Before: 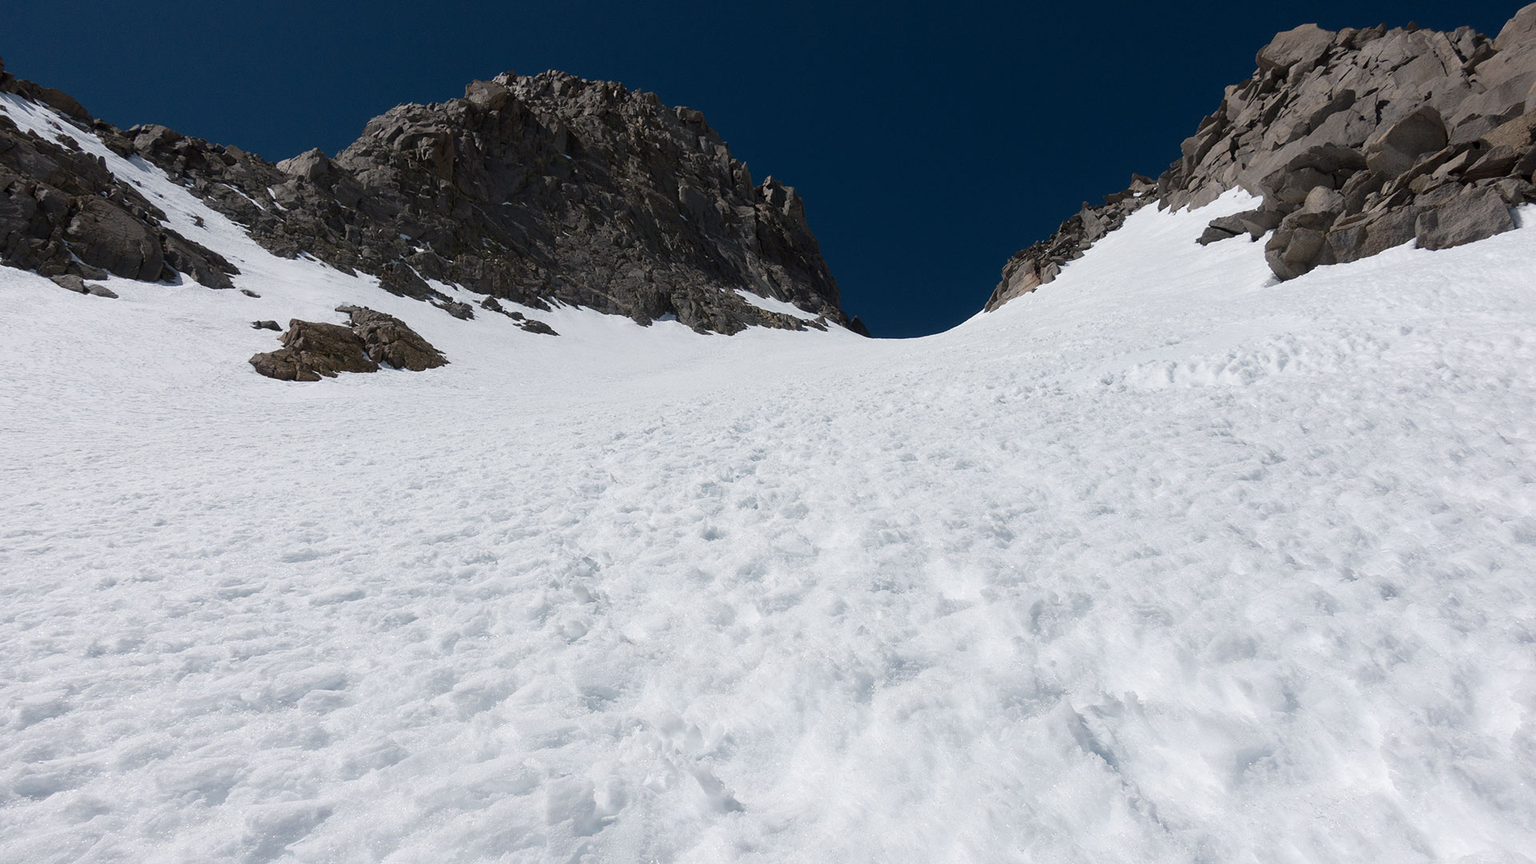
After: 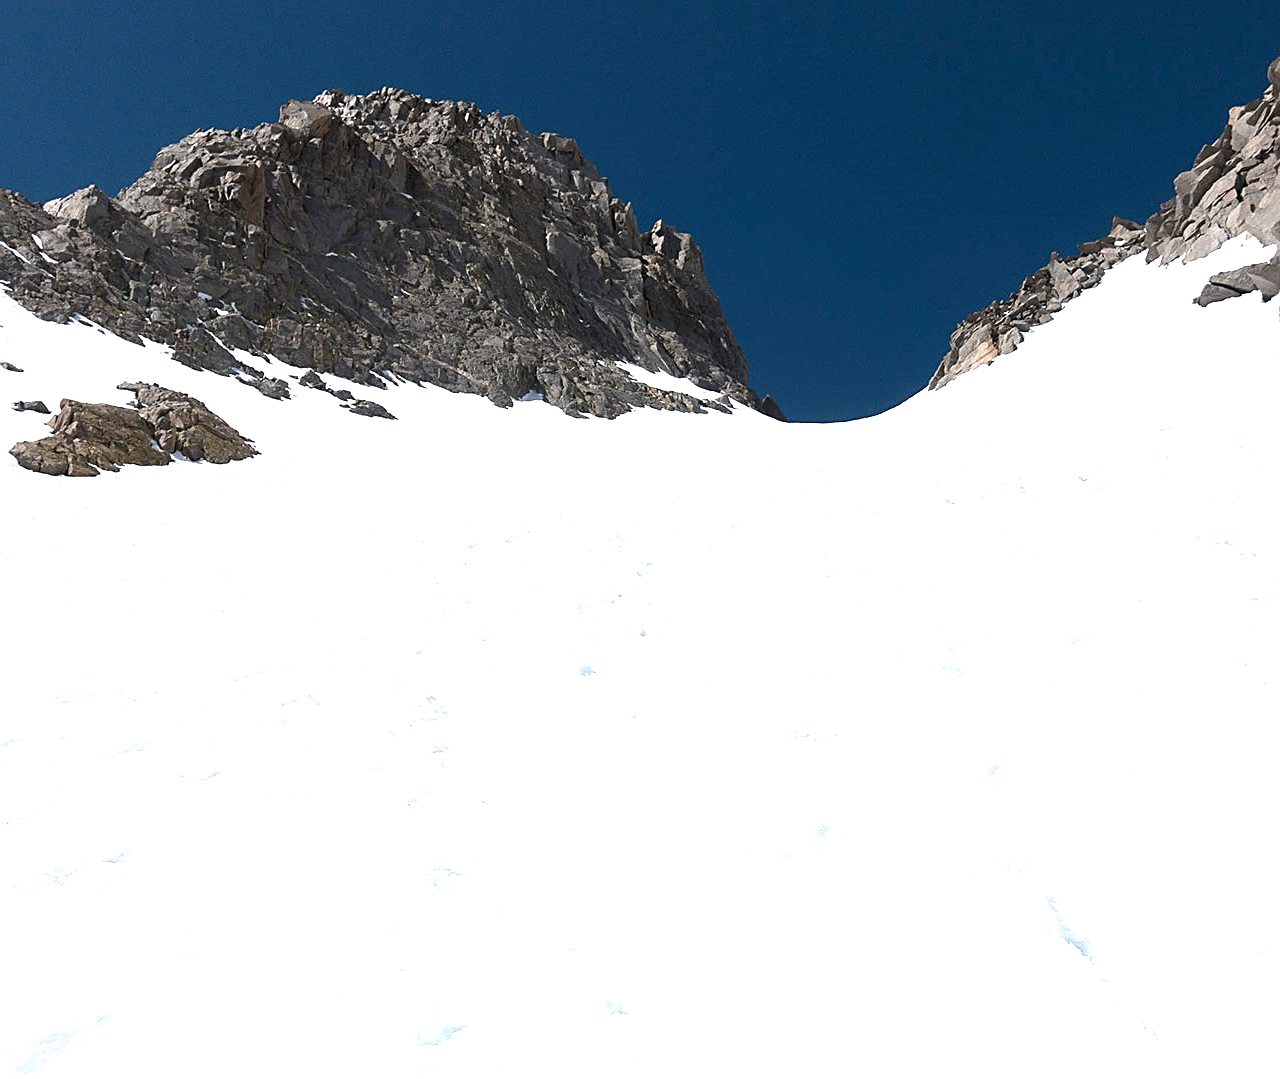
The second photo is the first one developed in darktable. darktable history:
crop and rotate: left 15.754%, right 17.579%
exposure: black level correction 0, exposure 1.45 EV, compensate exposure bias true, compensate highlight preservation false
sharpen: amount 0.55
